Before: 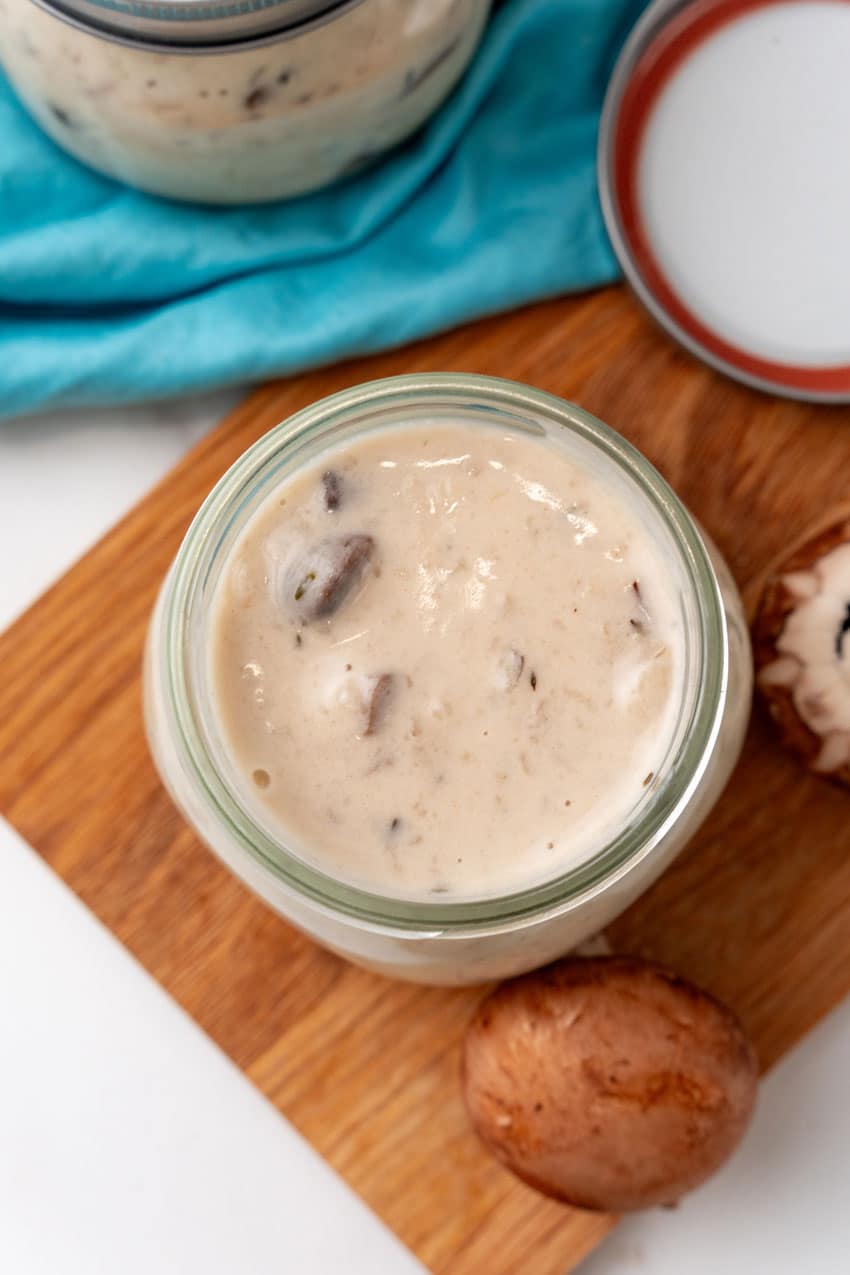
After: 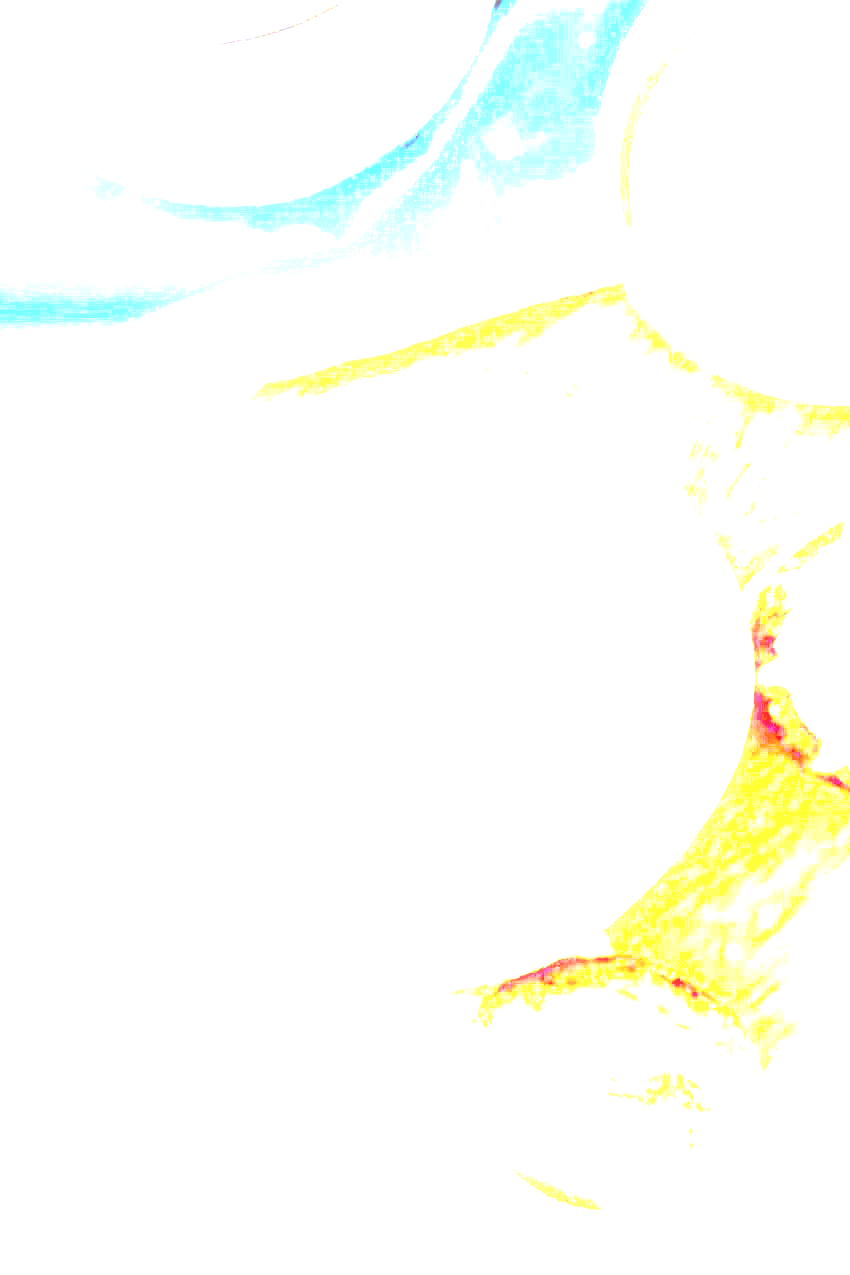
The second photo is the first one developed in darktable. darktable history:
haze removal: strength -0.039, compatibility mode true, adaptive false
exposure: exposure 7.995 EV, compensate exposure bias true, compensate highlight preservation false
